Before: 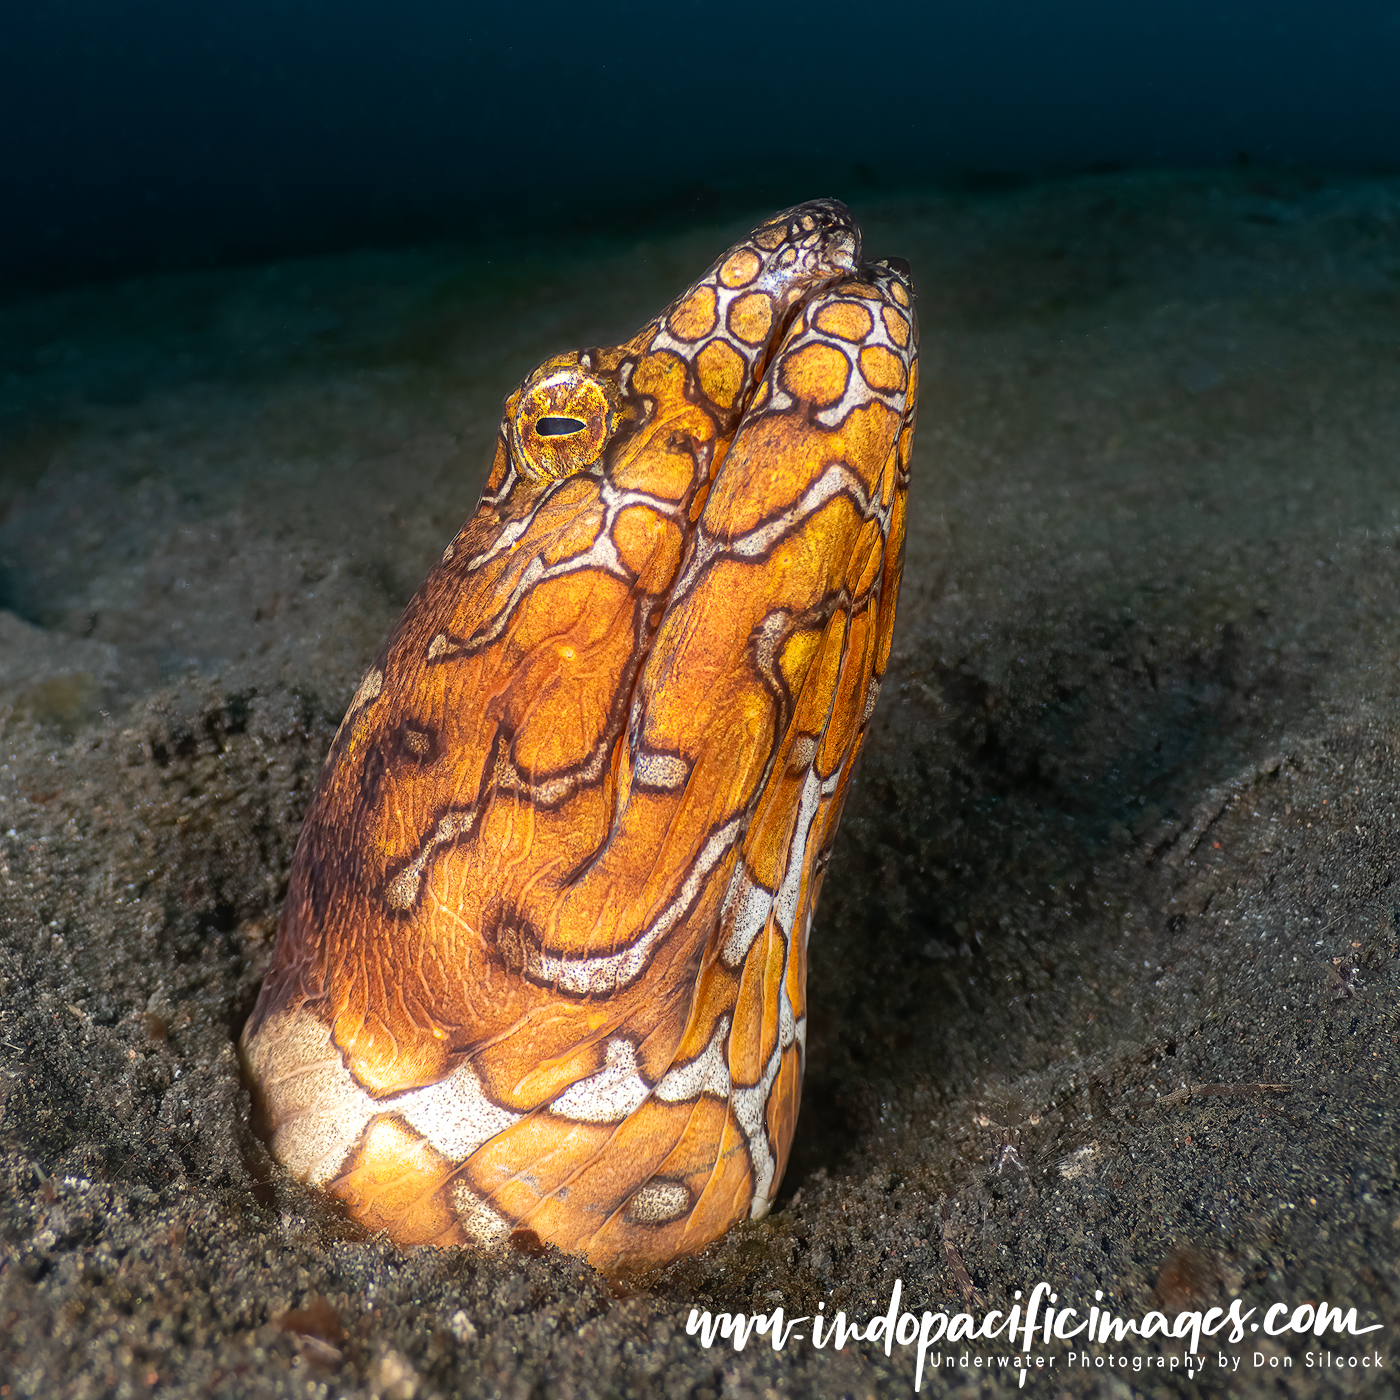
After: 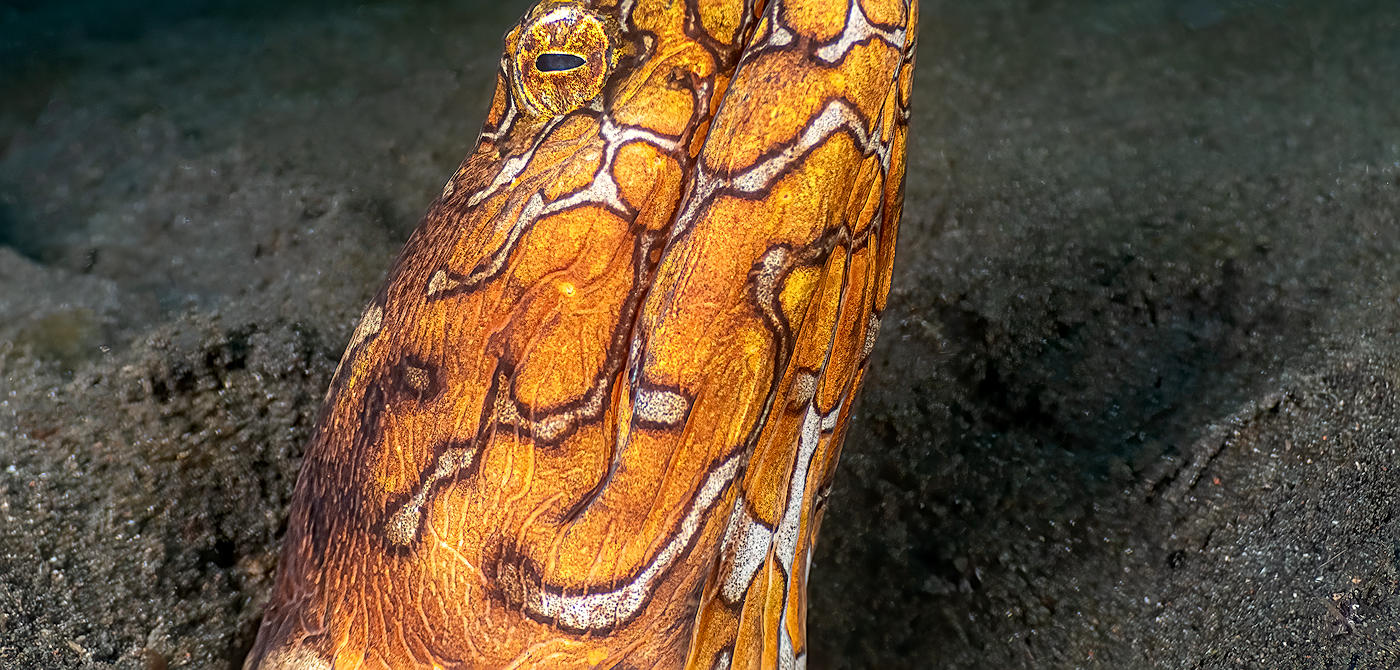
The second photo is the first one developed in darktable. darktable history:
local contrast: on, module defaults
crop and rotate: top 26.038%, bottom 26.037%
sharpen: on, module defaults
